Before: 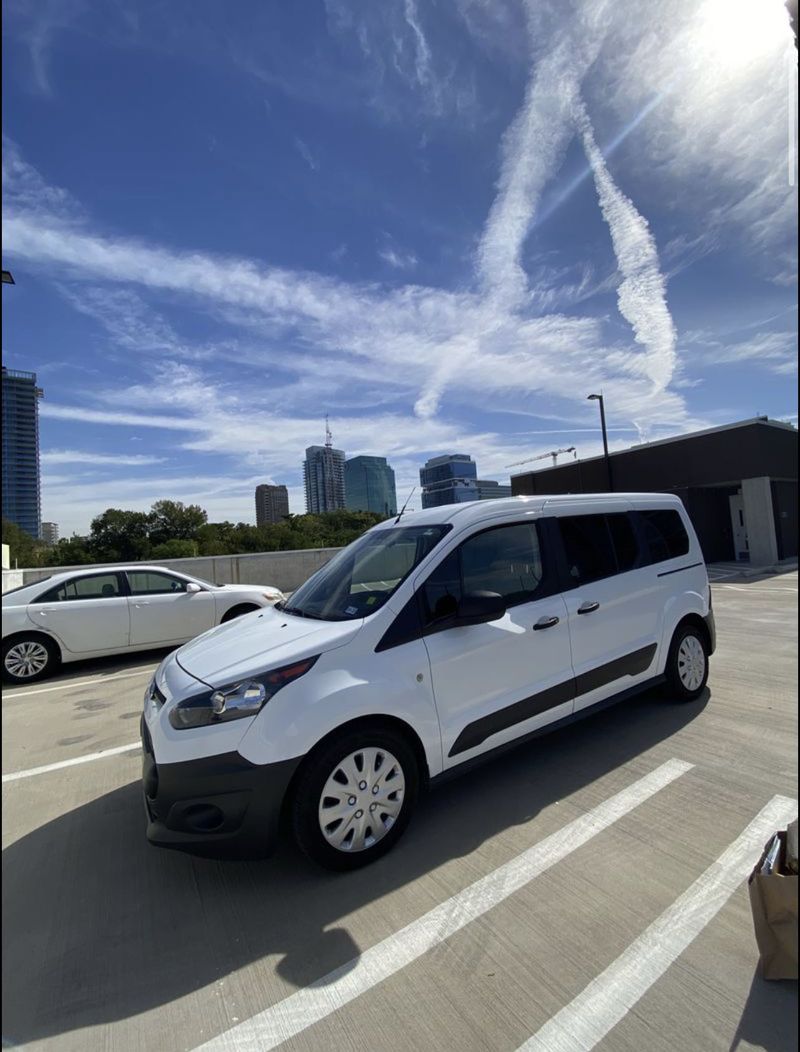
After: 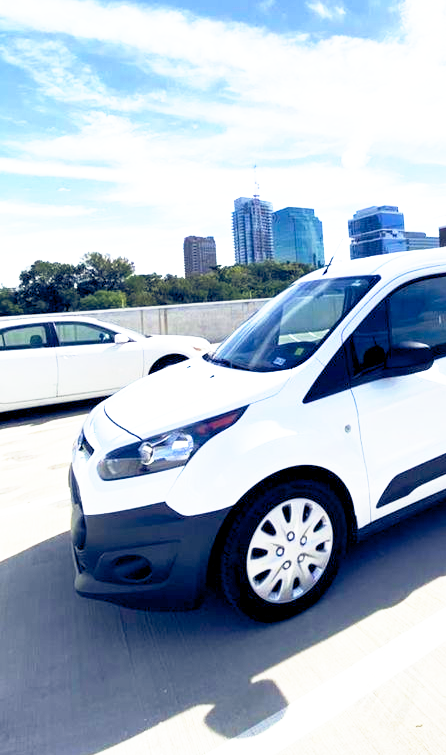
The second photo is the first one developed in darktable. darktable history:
crop: left 9.093%, top 23.694%, right 35.153%, bottom 4.517%
exposure: black level correction 0, exposure 1.105 EV, compensate highlight preservation false
base curve: curves: ch0 [(0, 0) (0.495, 0.917) (1, 1)], preserve colors none
color balance rgb: global offset › luminance -0.284%, global offset › chroma 0.306%, global offset › hue 261.61°, perceptual saturation grading › global saturation 29.611%
